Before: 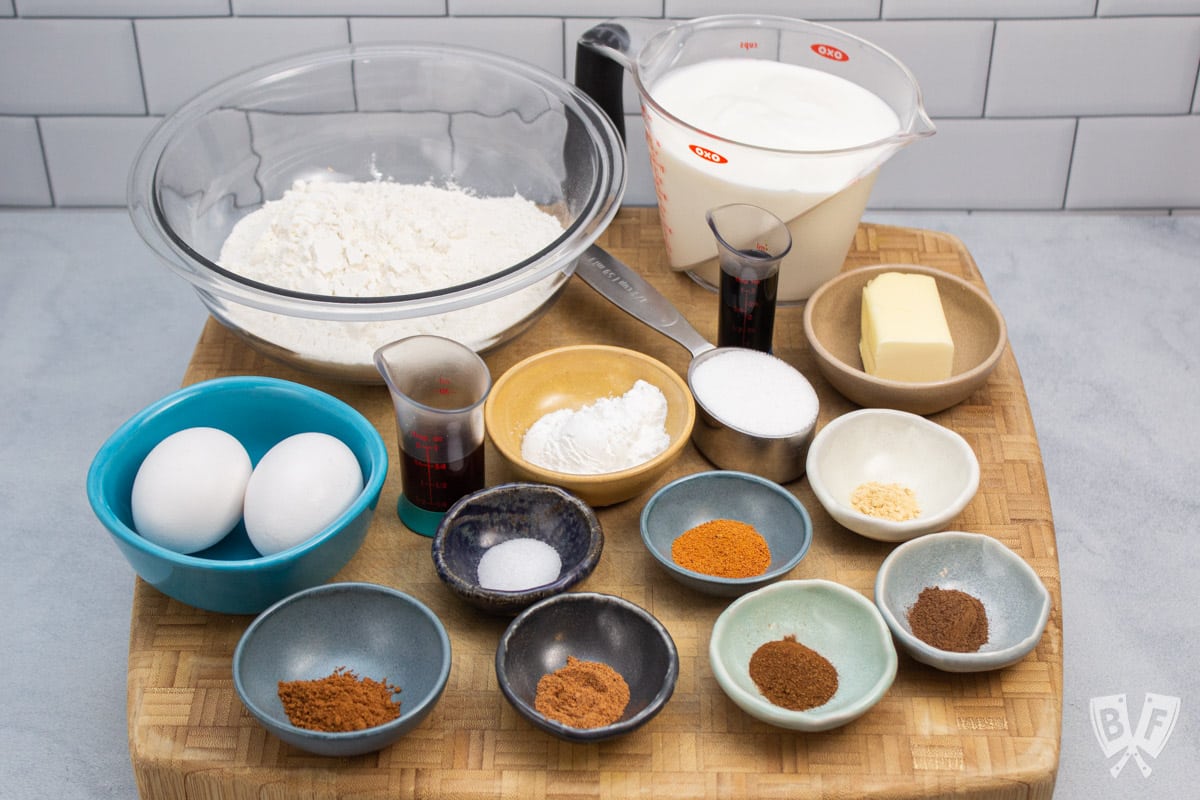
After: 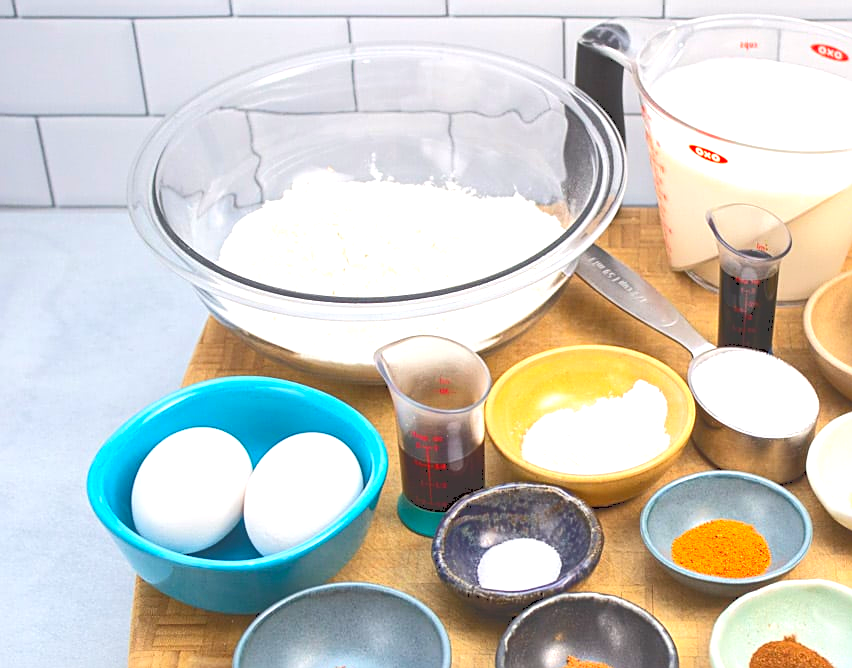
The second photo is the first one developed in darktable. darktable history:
sharpen: on, module defaults
crop: right 28.974%, bottom 16.438%
tone curve: curves: ch0 [(0, 0) (0.003, 0.238) (0.011, 0.238) (0.025, 0.242) (0.044, 0.256) (0.069, 0.277) (0.1, 0.294) (0.136, 0.315) (0.177, 0.345) (0.224, 0.379) (0.277, 0.419) (0.335, 0.463) (0.399, 0.511) (0.468, 0.566) (0.543, 0.627) (0.623, 0.687) (0.709, 0.75) (0.801, 0.824) (0.898, 0.89) (1, 1)], color space Lab, independent channels, preserve colors none
exposure: exposure 0.736 EV, compensate highlight preservation false
contrast brightness saturation: contrast 0.173, saturation 0.296
